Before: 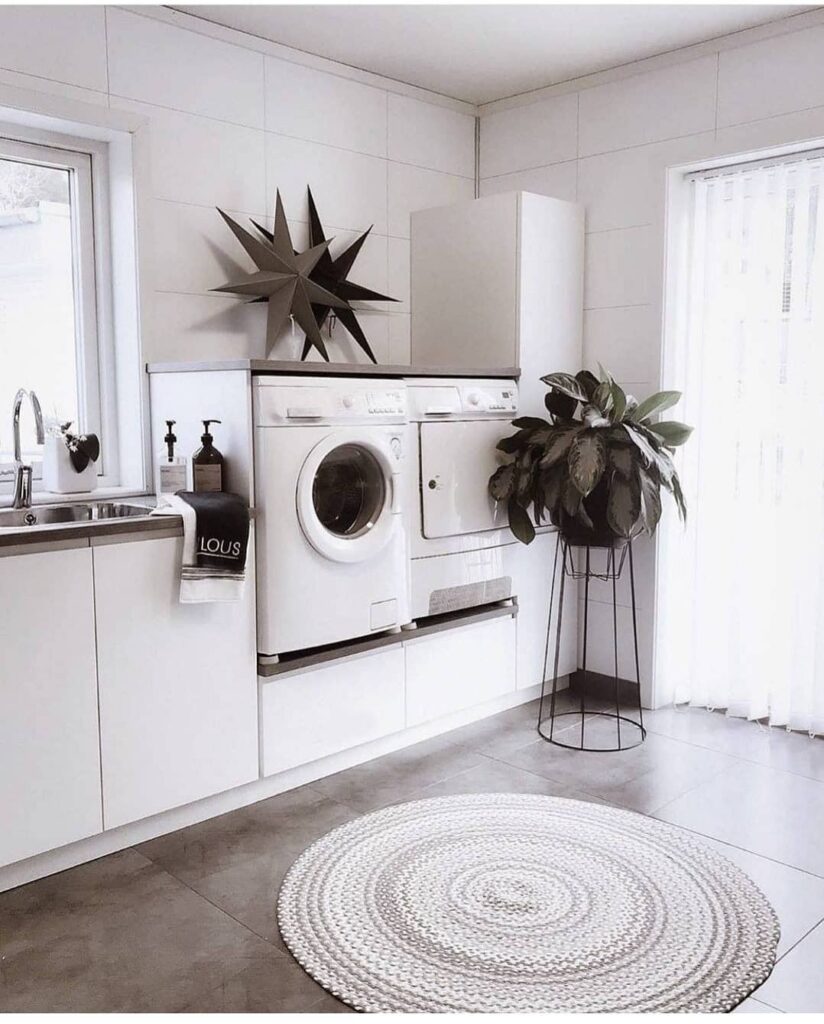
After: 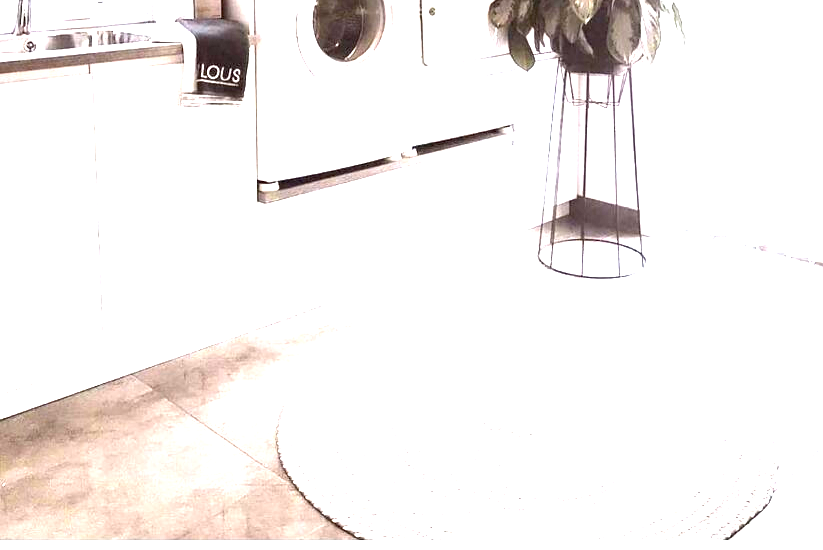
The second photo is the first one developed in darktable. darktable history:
crop and rotate: top 46.237%
exposure: black level correction 0.001, exposure 2.607 EV, compensate exposure bias true, compensate highlight preservation false
